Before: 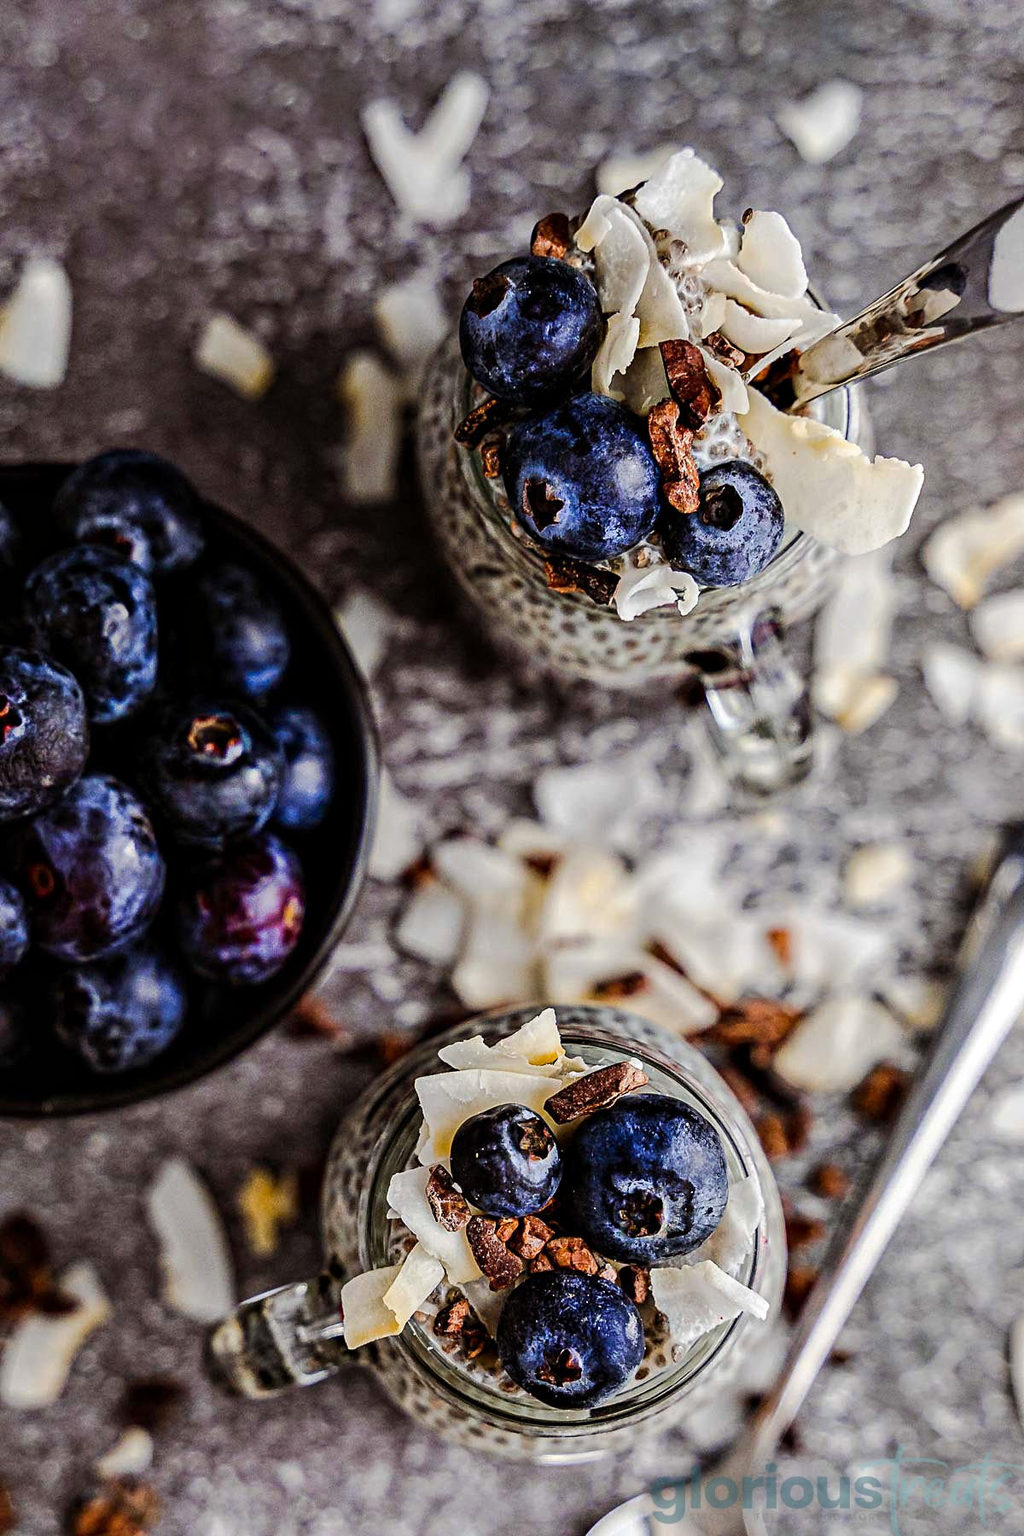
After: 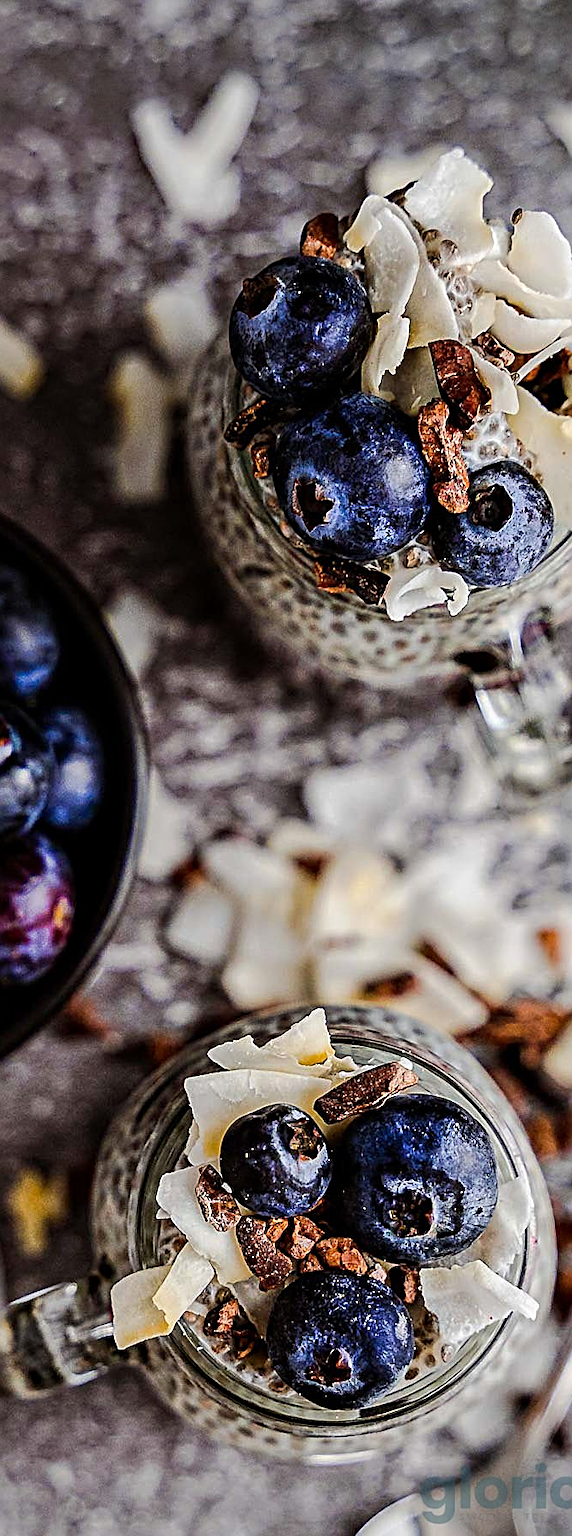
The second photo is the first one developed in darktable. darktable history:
crop and rotate: left 22.505%, right 21.54%
sharpen: on, module defaults
vignetting: fall-off radius 61%
tone equalizer: smoothing diameter 2.08%, edges refinement/feathering 18.11, mask exposure compensation -1.57 EV, filter diffusion 5
